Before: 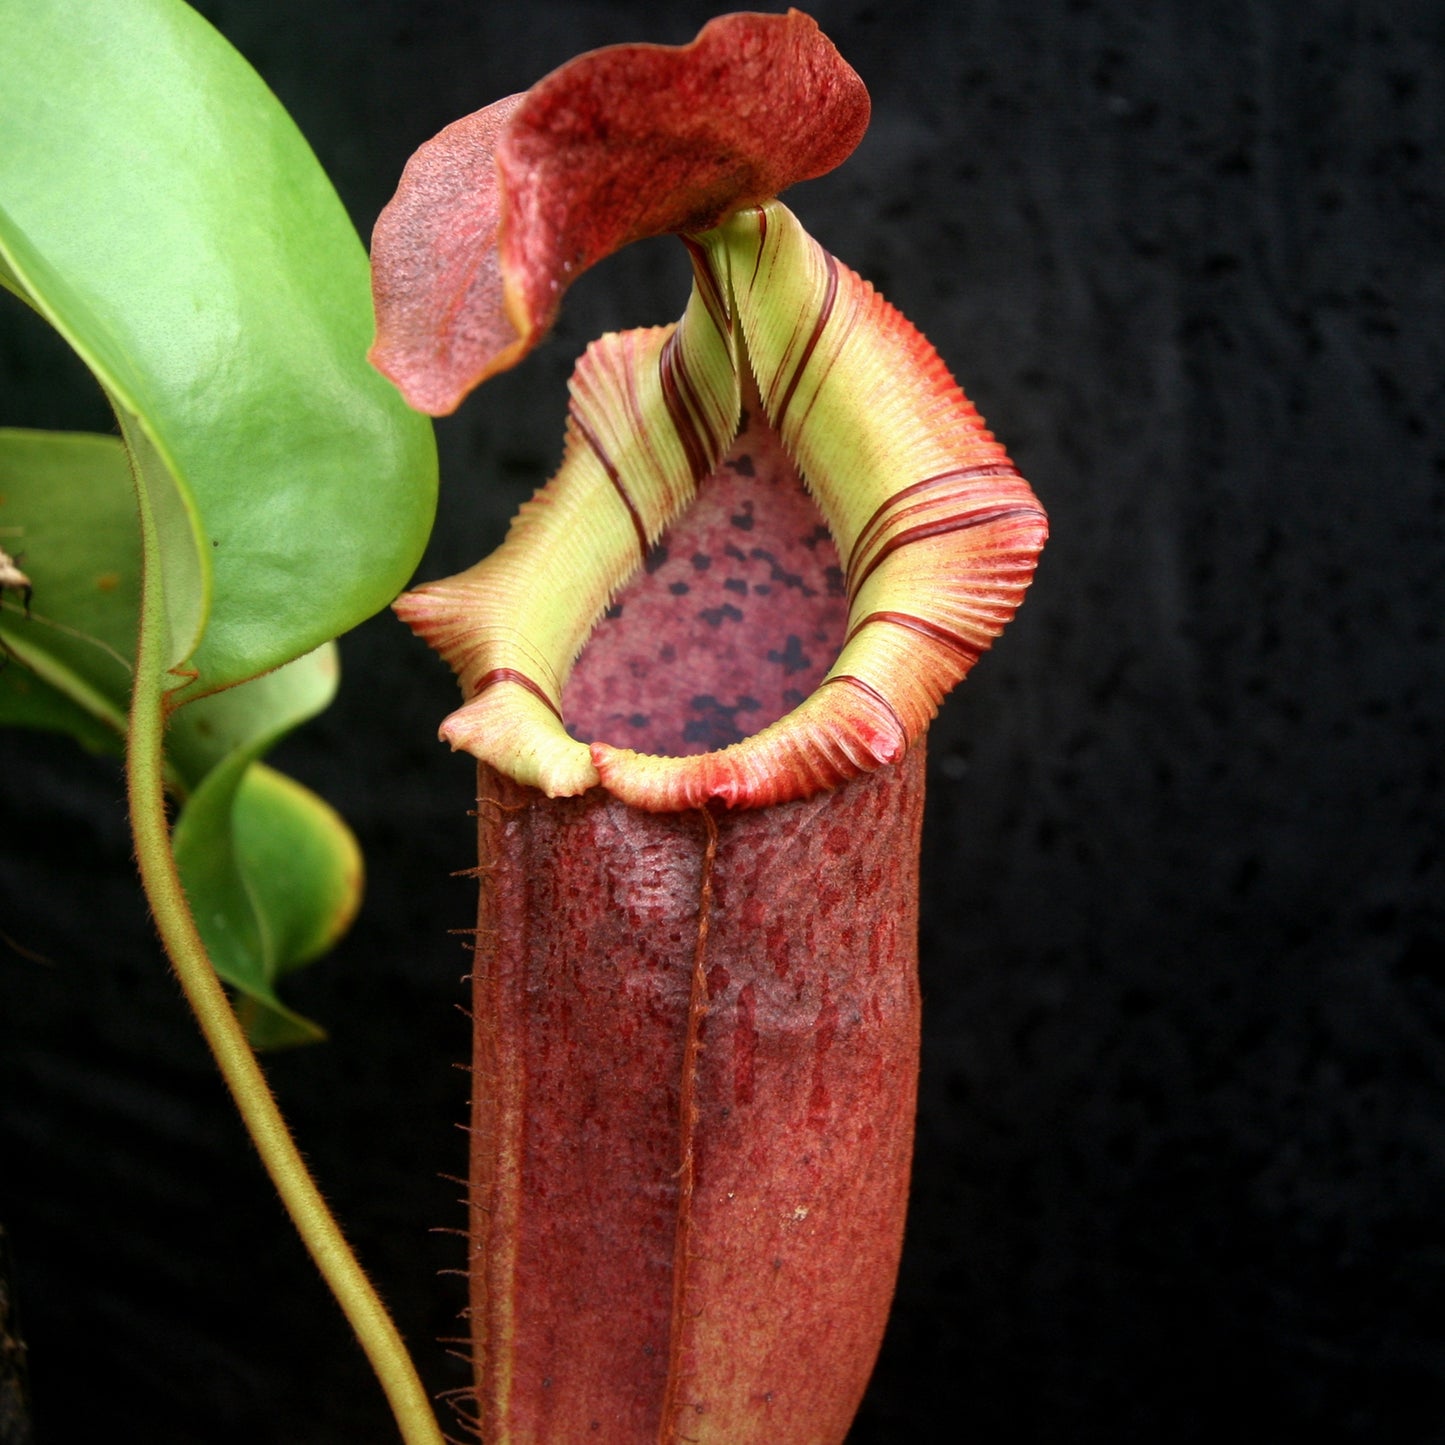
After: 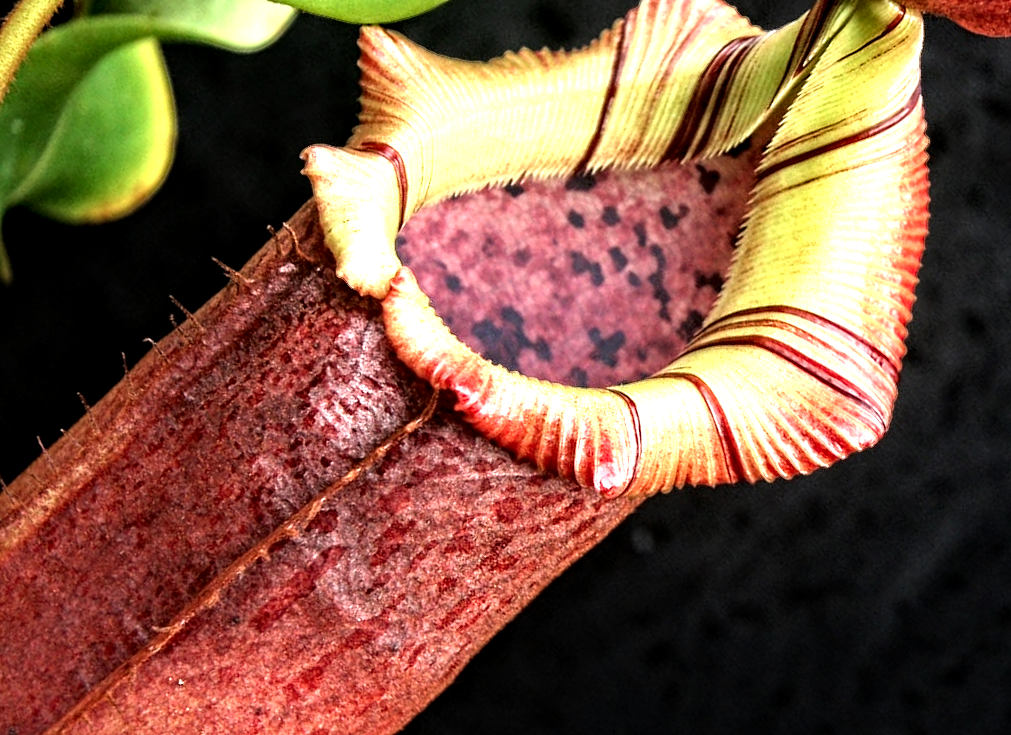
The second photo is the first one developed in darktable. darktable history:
tone equalizer: -8 EV -1.08 EV, -7 EV -0.981 EV, -6 EV -0.87 EV, -5 EV -0.566 EV, -3 EV 0.544 EV, -2 EV 0.877 EV, -1 EV 1.01 EV, +0 EV 1.06 EV
crop and rotate: angle -45.39°, top 16.331%, right 0.985%, bottom 11.736%
contrast equalizer: octaves 7, y [[0.5, 0.542, 0.583, 0.625, 0.667, 0.708], [0.5 ×6], [0.5 ×6], [0 ×6], [0 ×6]]
